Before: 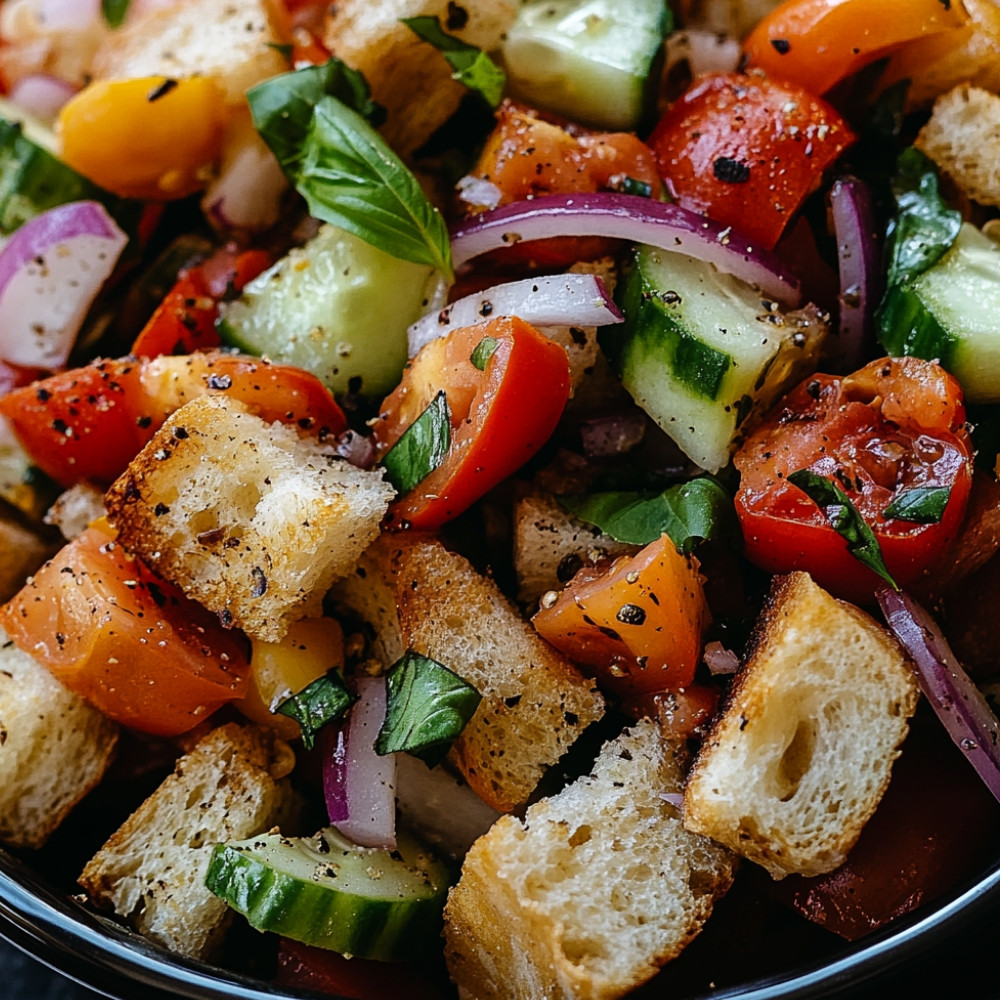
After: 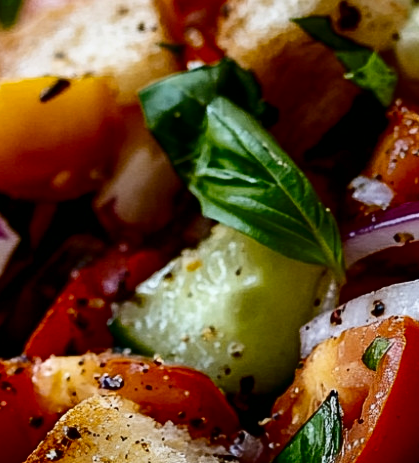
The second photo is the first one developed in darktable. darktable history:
local contrast: mode bilateral grid, contrast 20, coarseness 50, detail 120%, midtone range 0.2
contrast brightness saturation: contrast 0.19, brightness -0.24, saturation 0.11
crop and rotate: left 10.817%, top 0.062%, right 47.194%, bottom 53.626%
